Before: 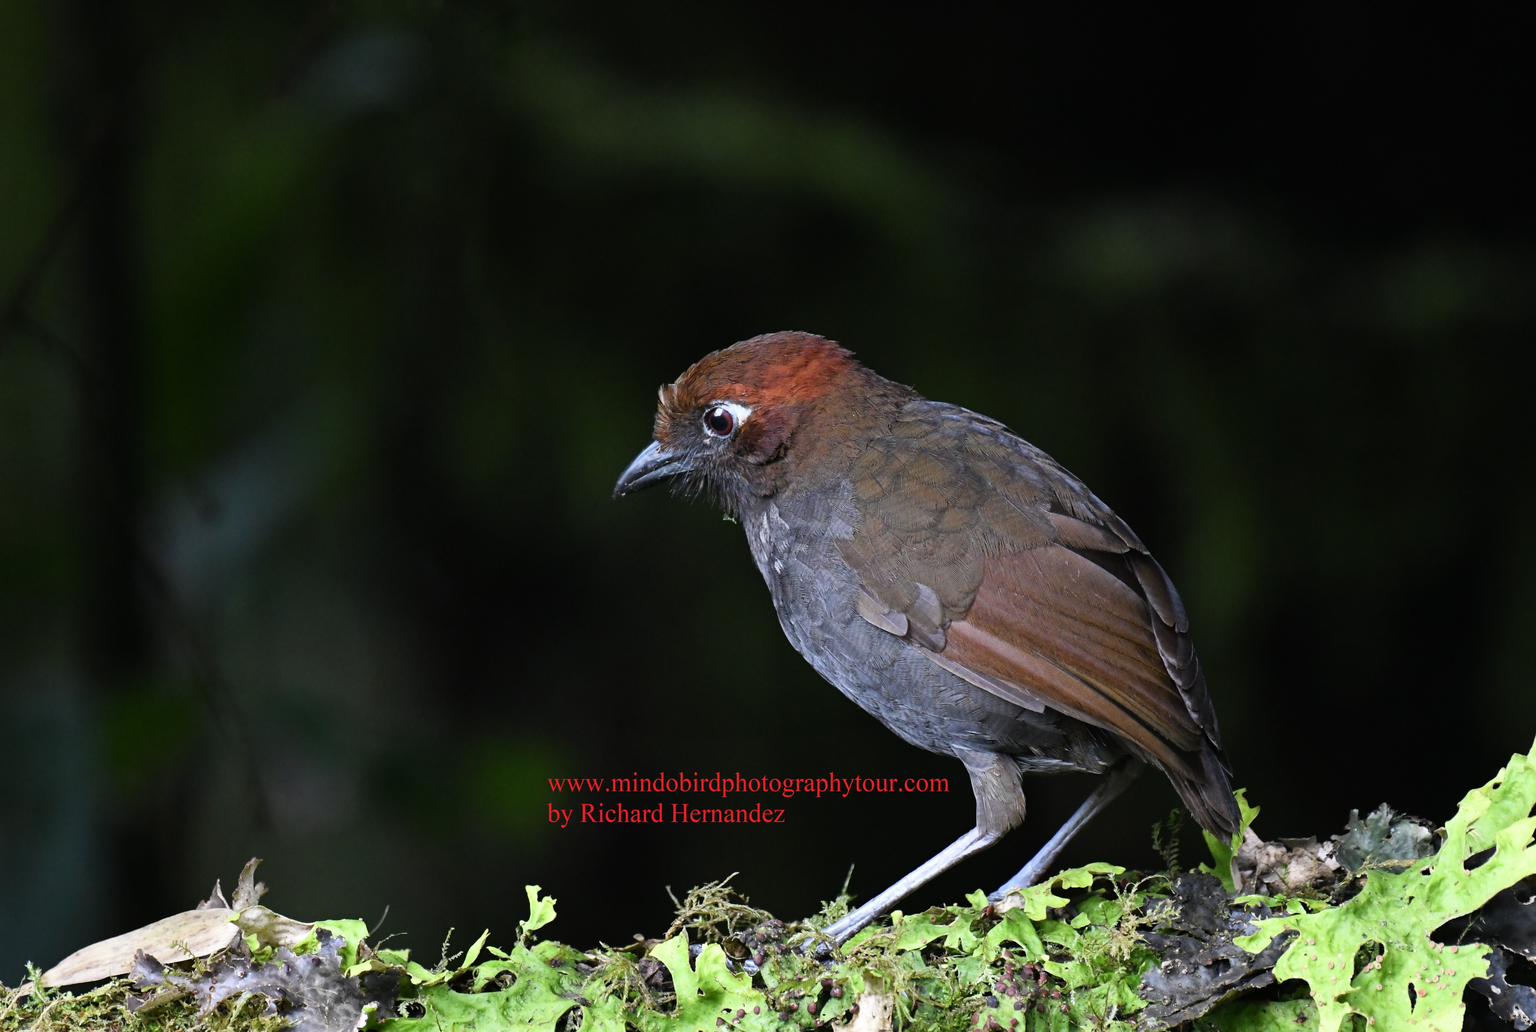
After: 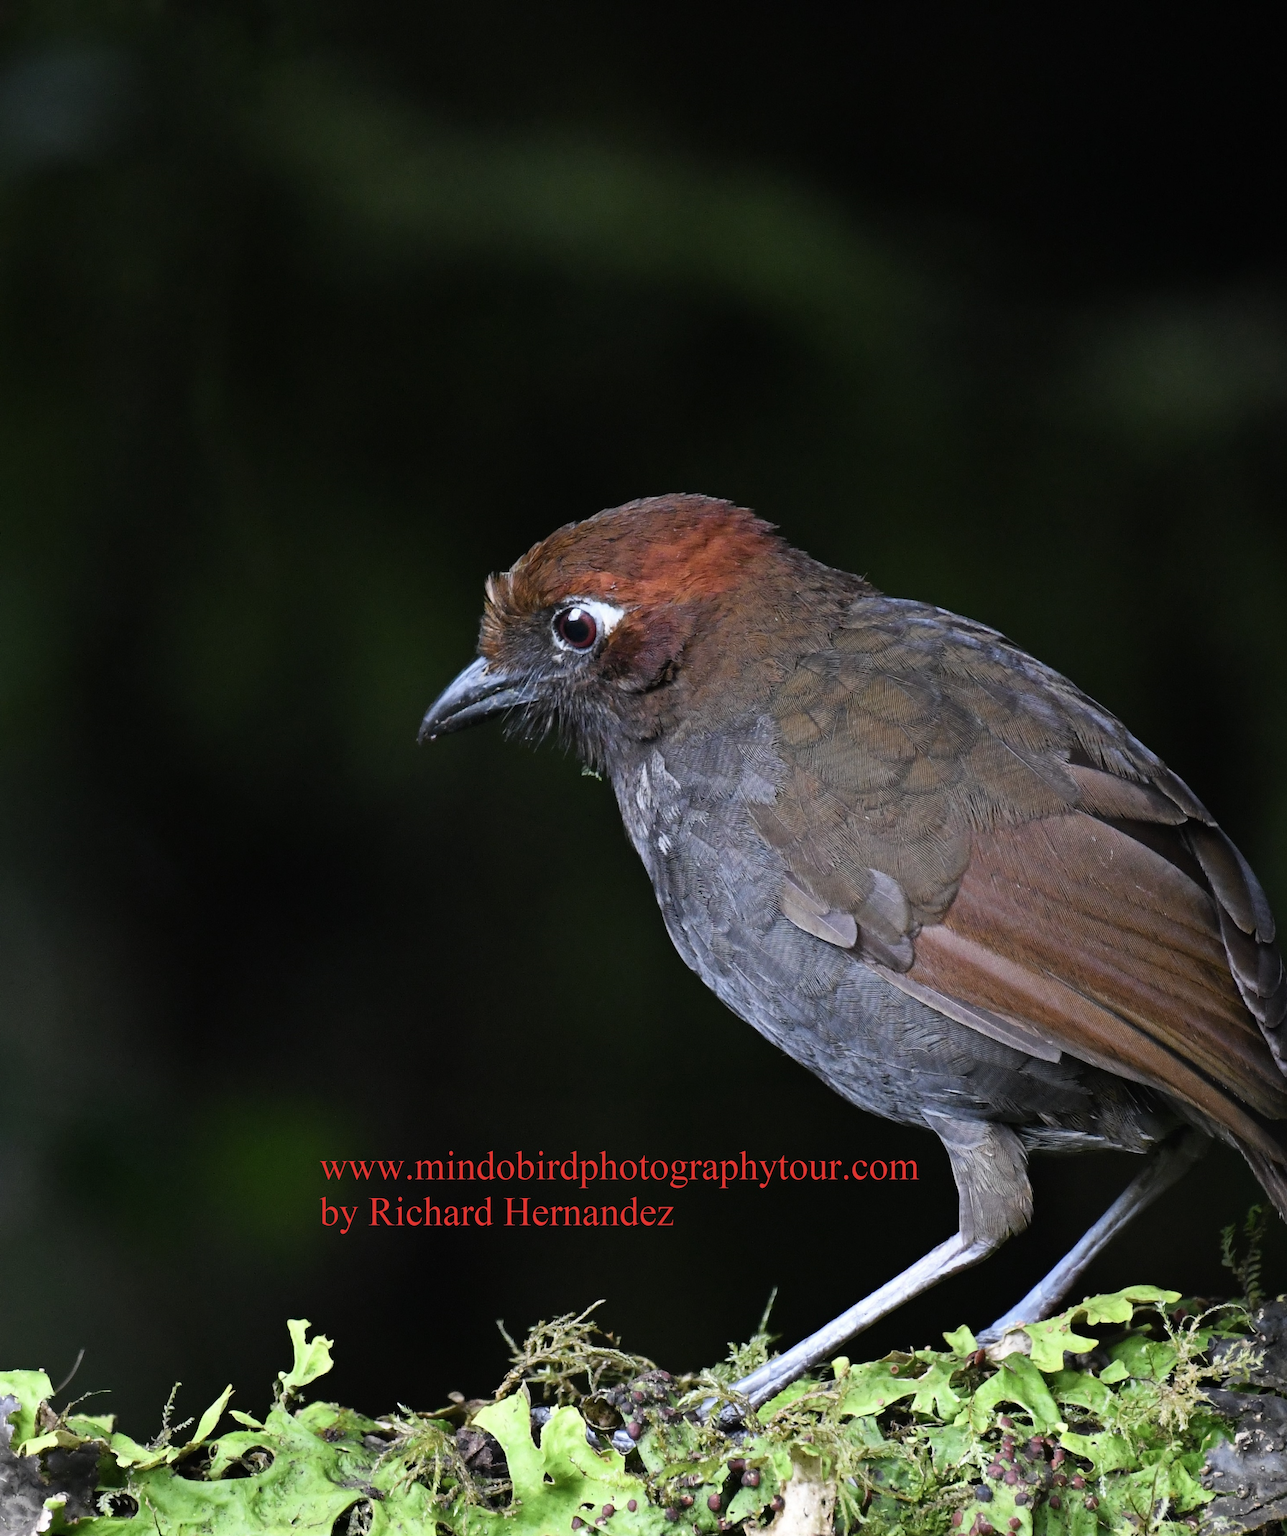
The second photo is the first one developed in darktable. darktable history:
contrast brightness saturation: saturation -0.1
crop: left 21.674%, right 22.086%
